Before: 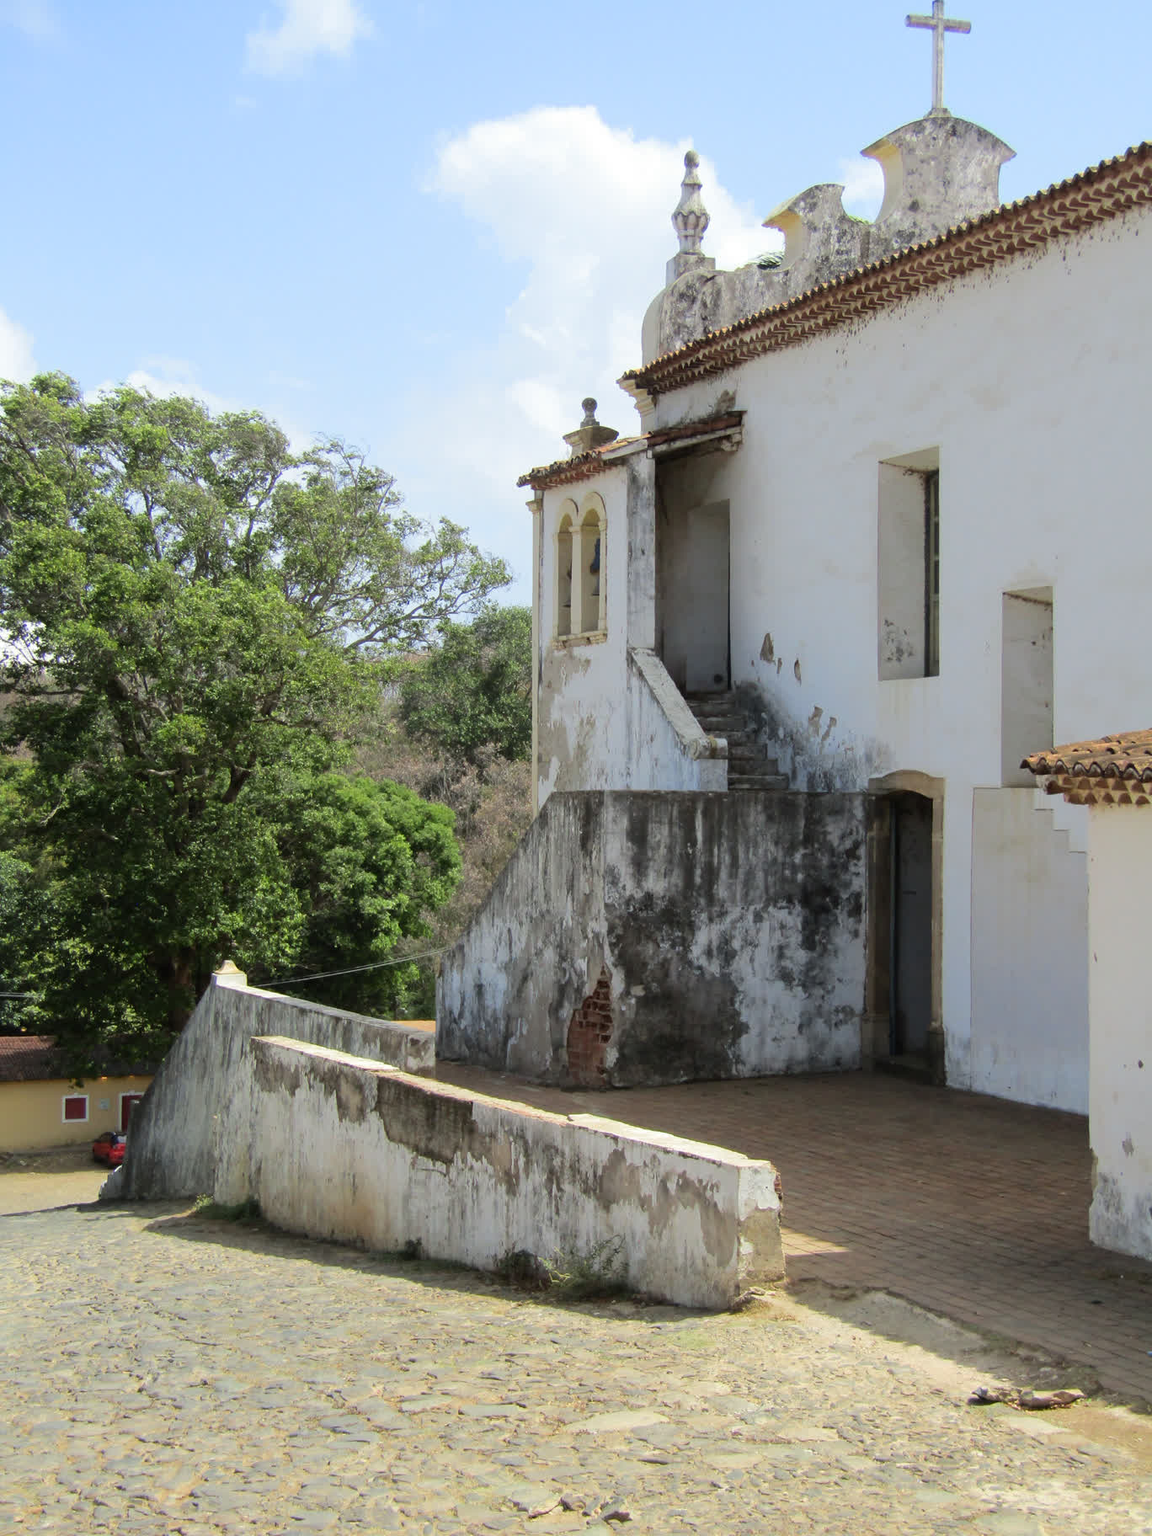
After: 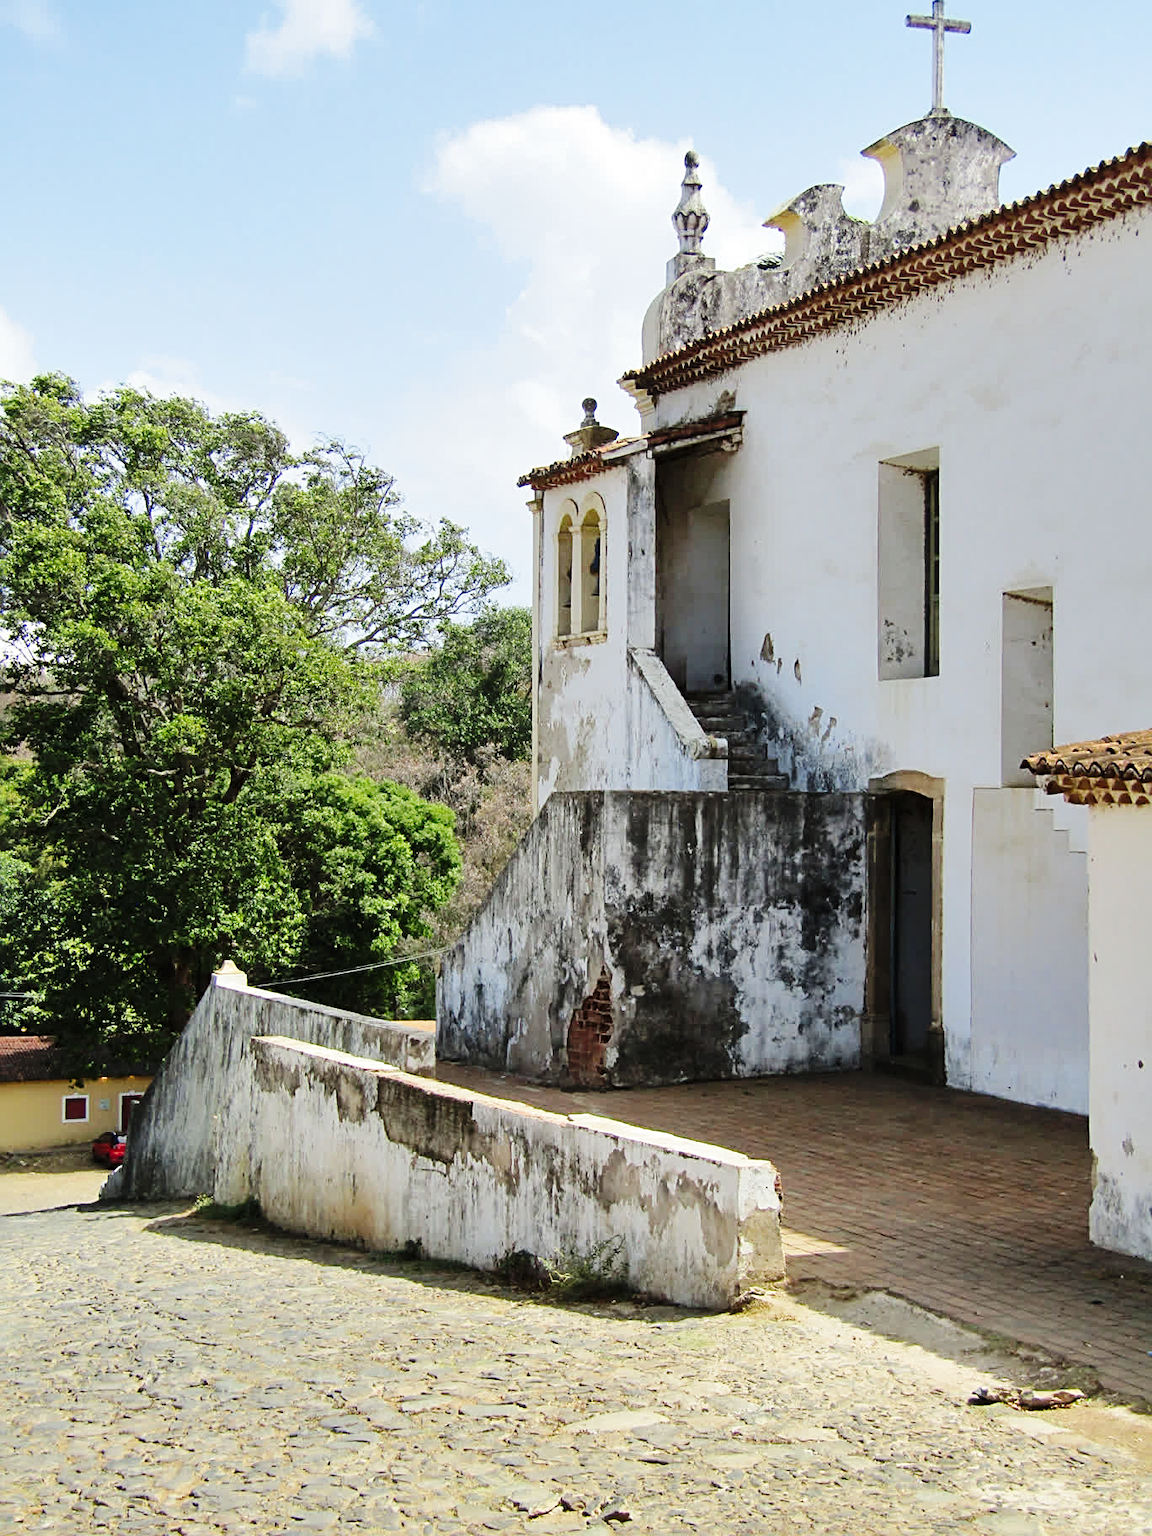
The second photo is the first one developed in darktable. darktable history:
shadows and highlights: shadows 52.42, soften with gaussian
base curve: curves: ch0 [(0, 0) (0.036, 0.025) (0.121, 0.166) (0.206, 0.329) (0.605, 0.79) (1, 1)], preserve colors none
sharpen: radius 2.767
